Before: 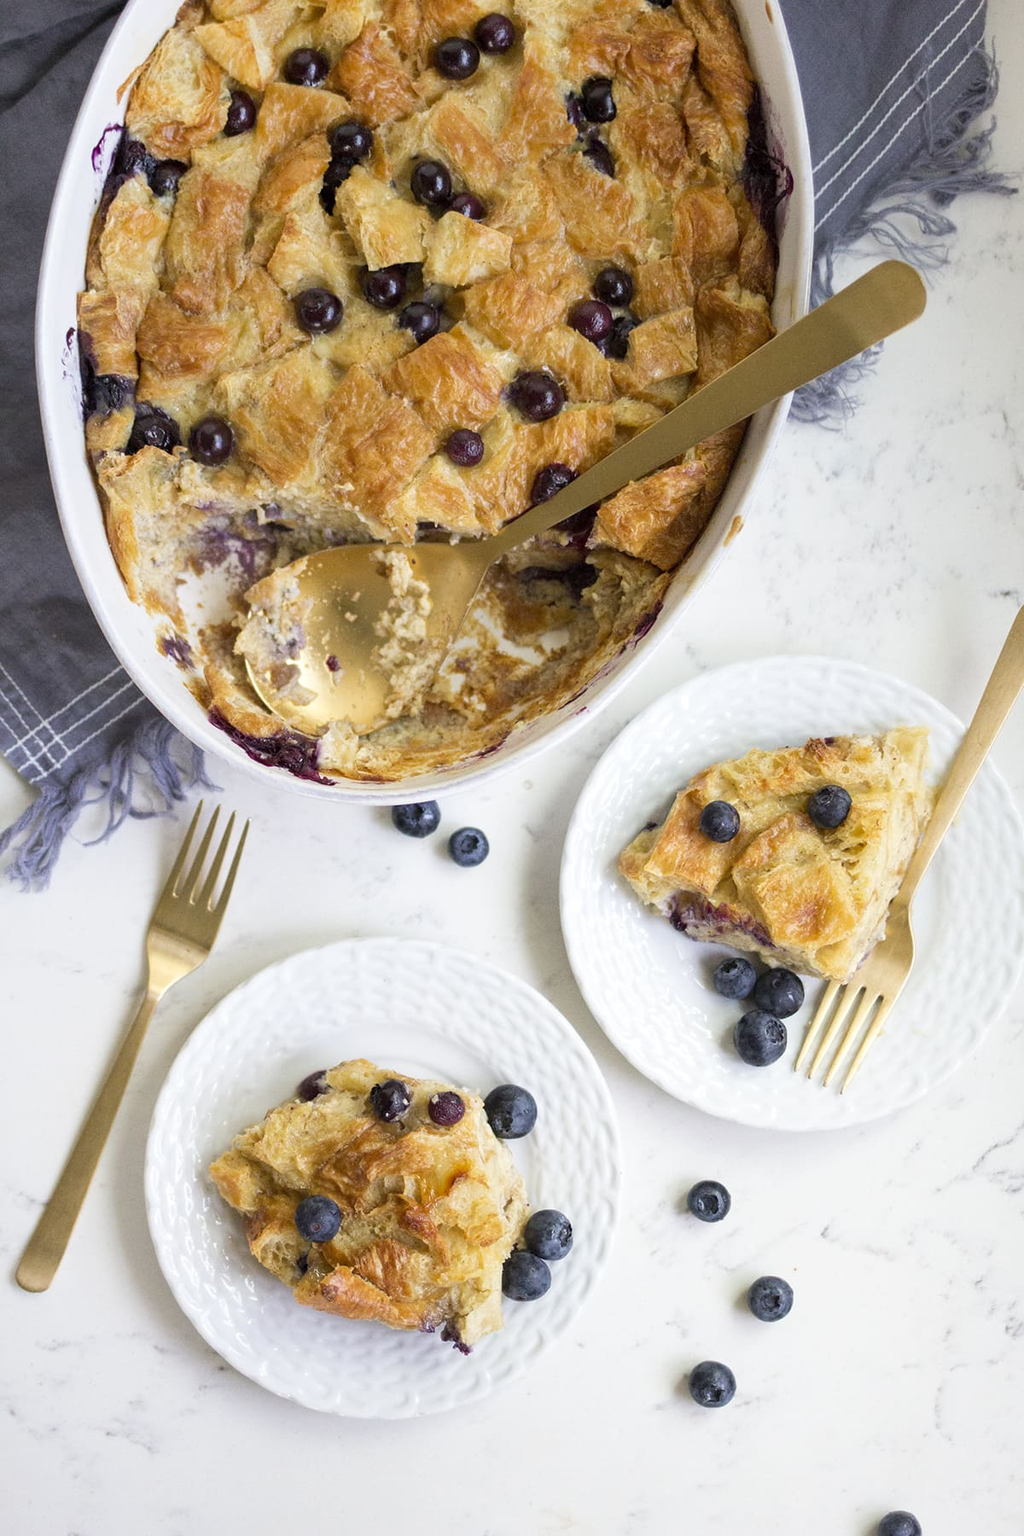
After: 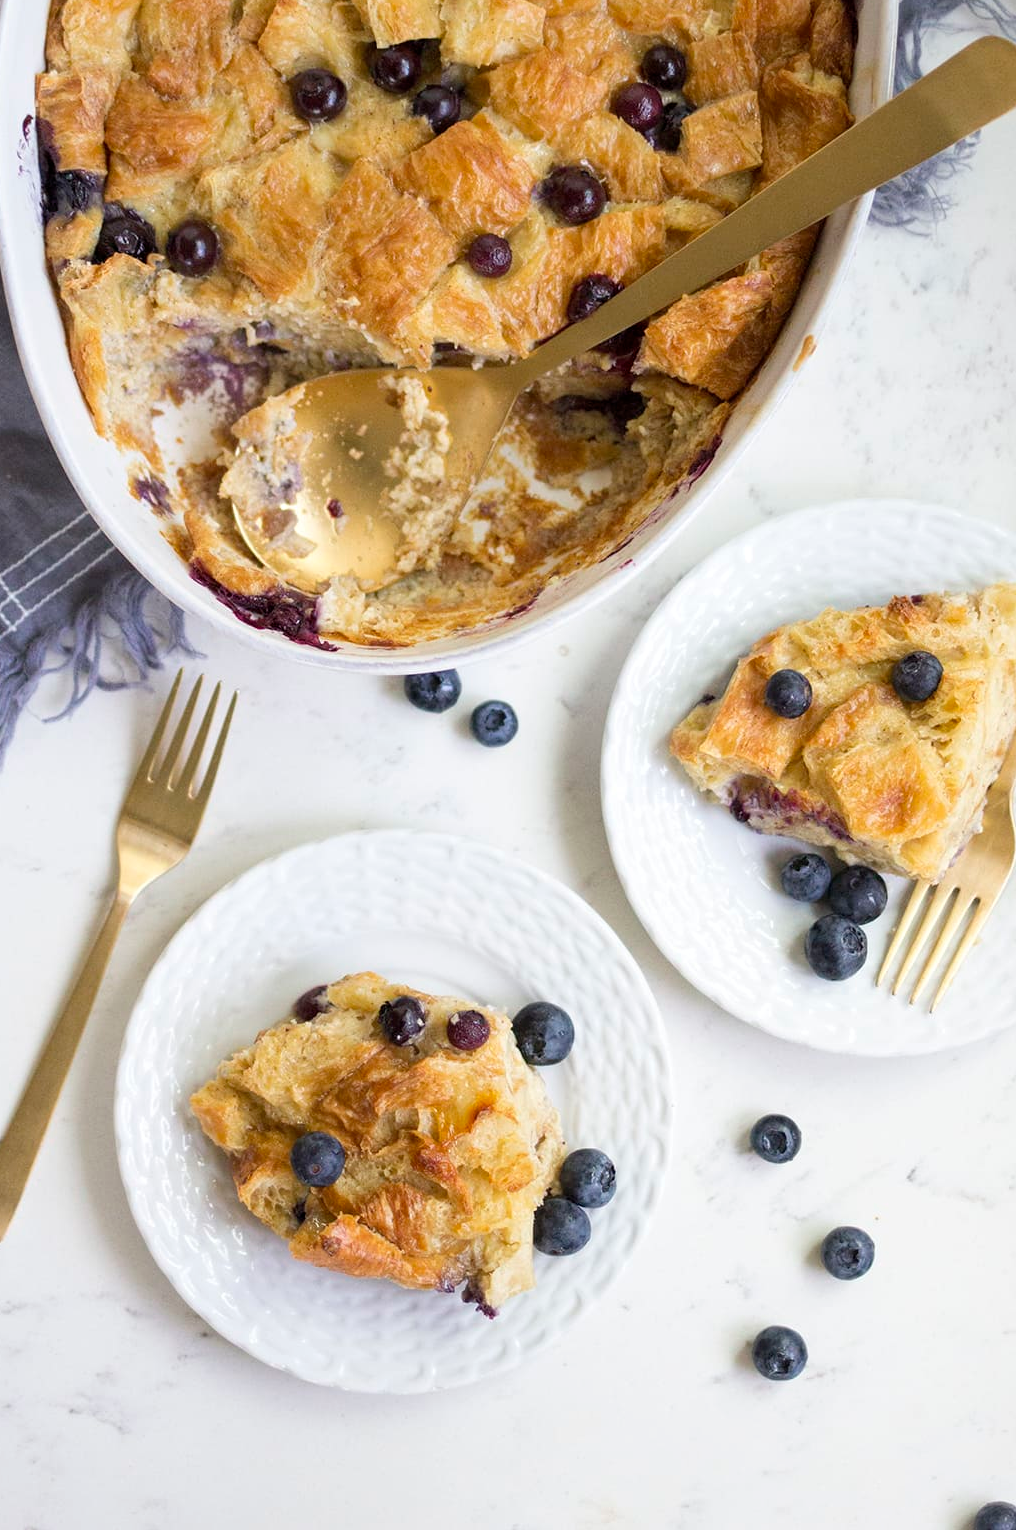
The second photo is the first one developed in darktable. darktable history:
crop and rotate: left 4.609%, top 14.978%, right 10.658%
